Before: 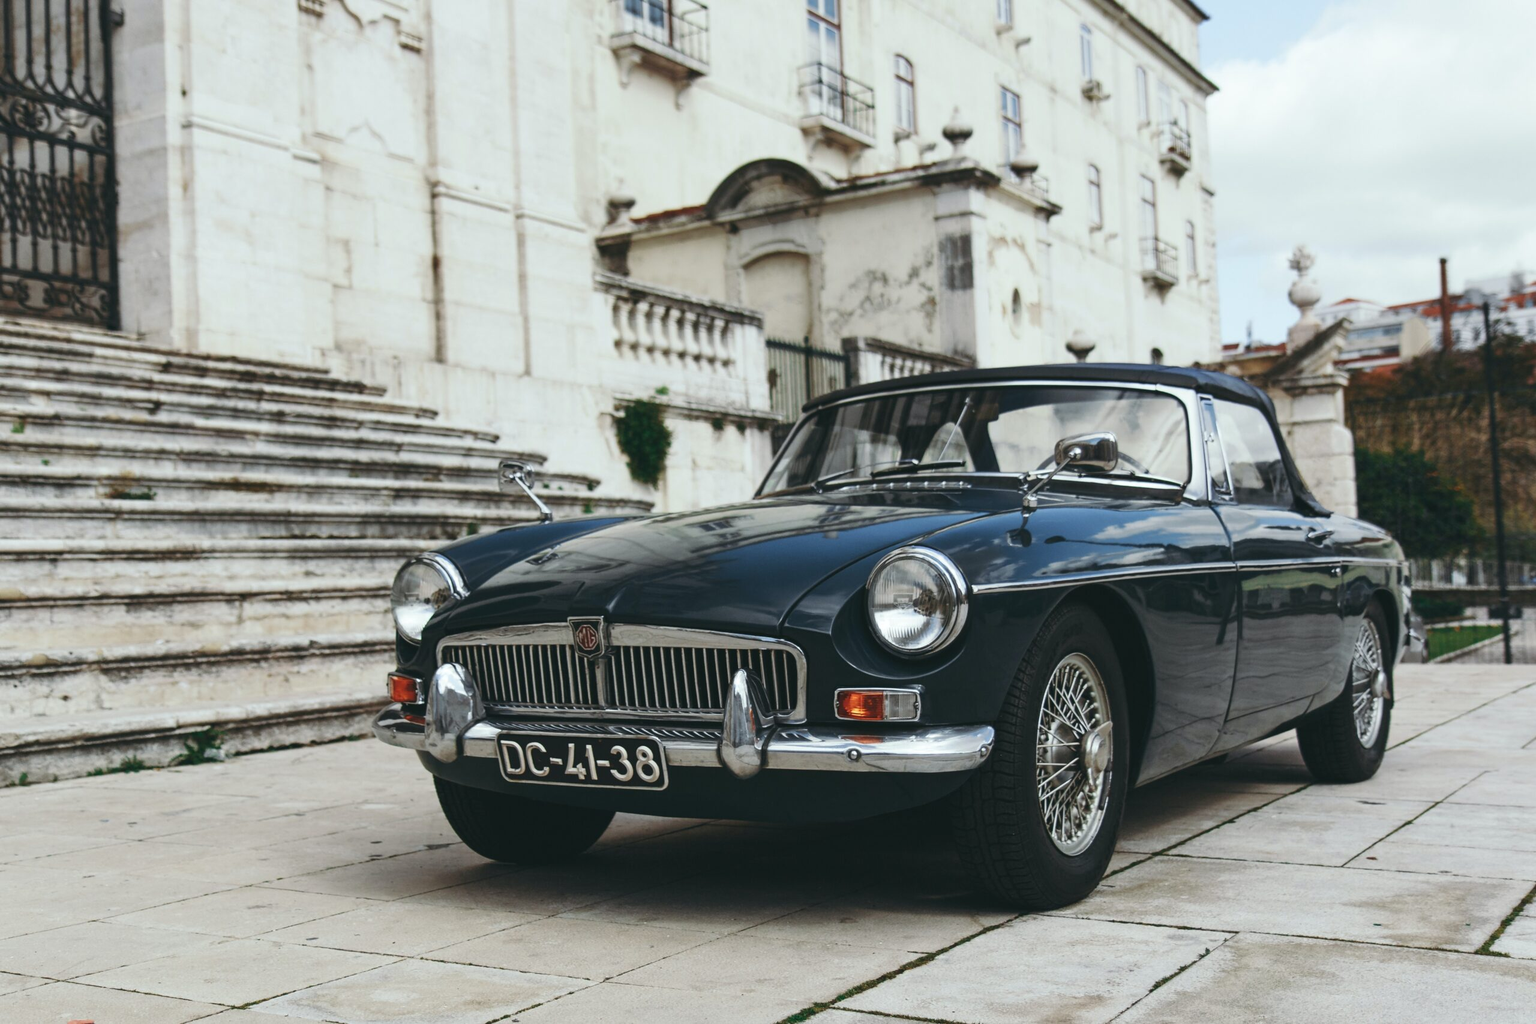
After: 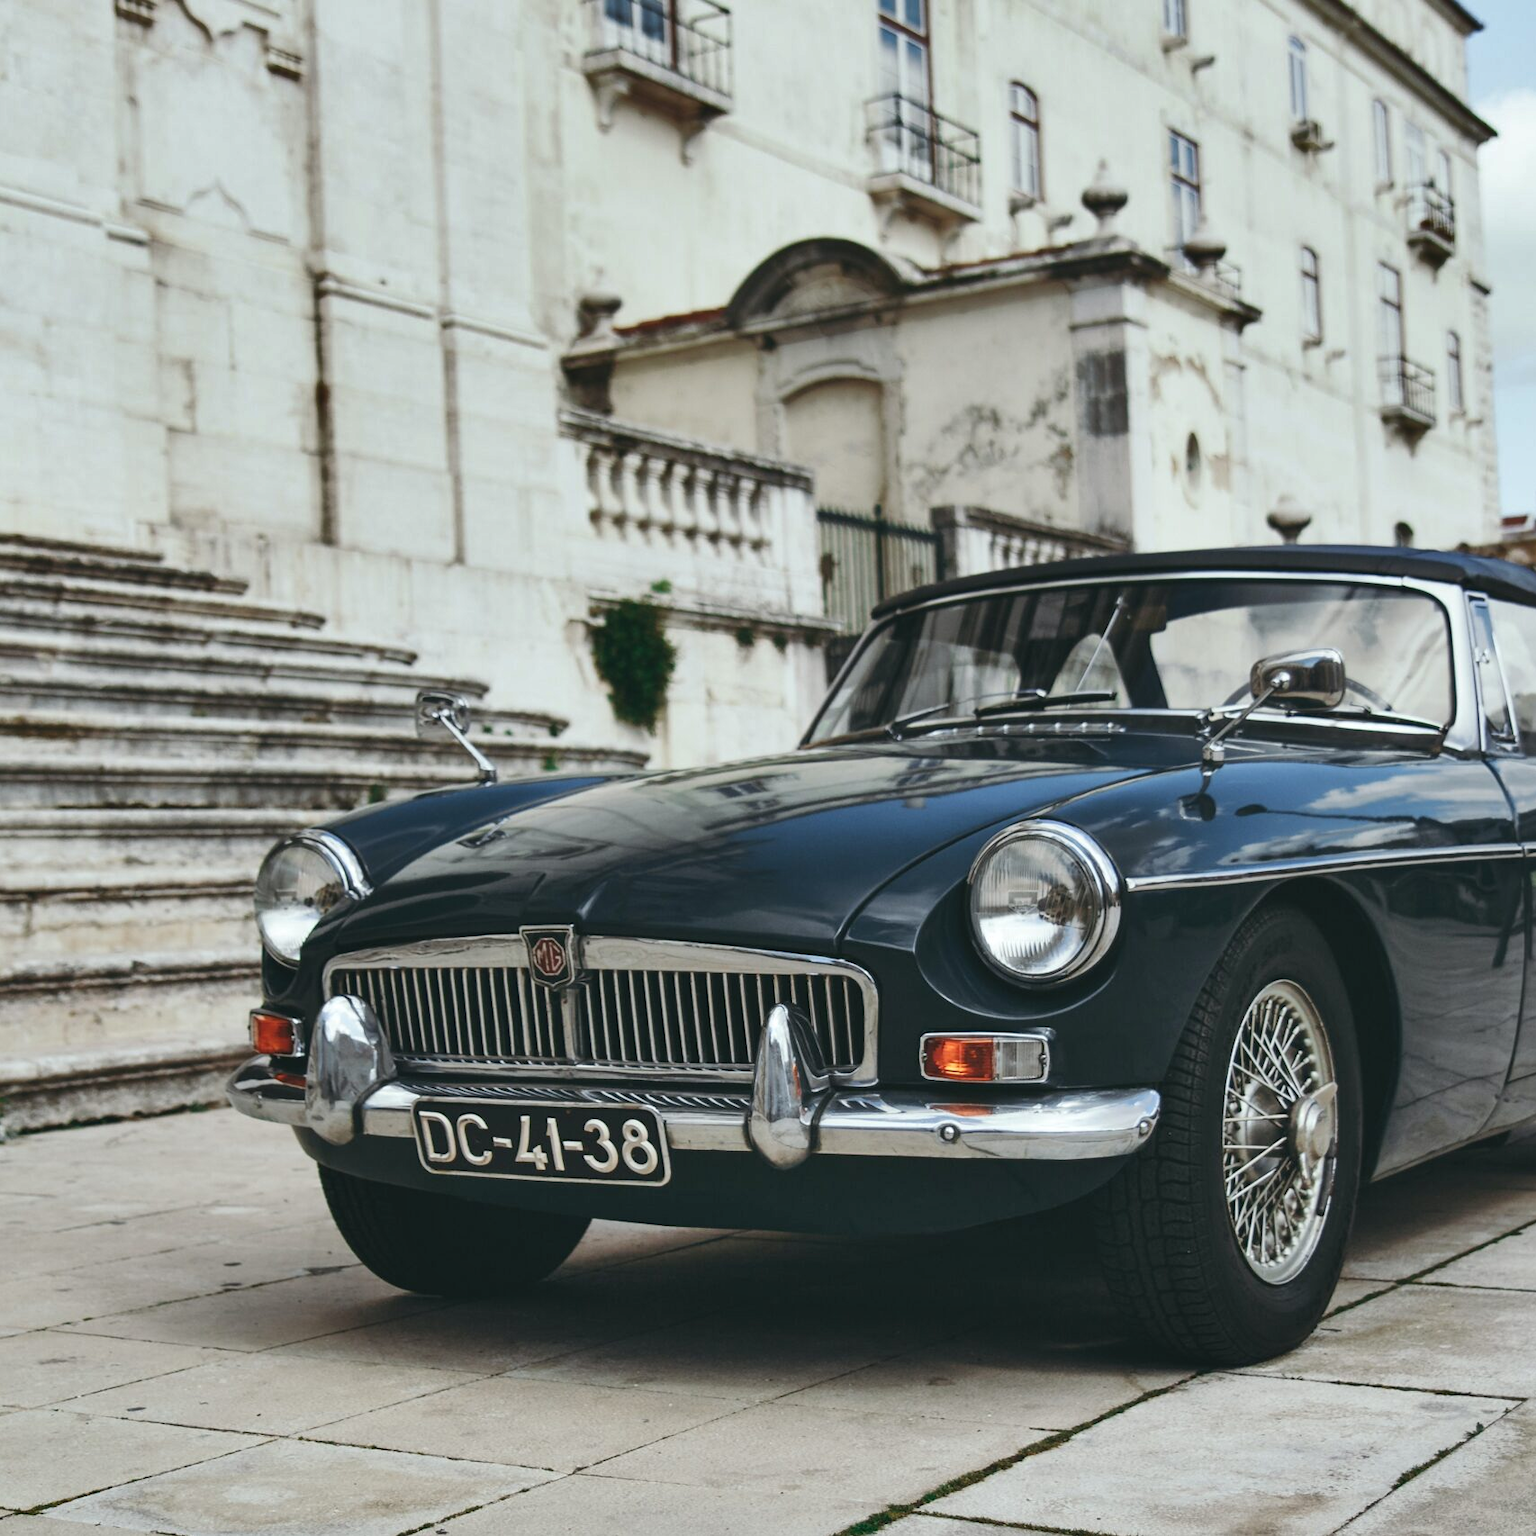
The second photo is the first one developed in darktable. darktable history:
shadows and highlights: soften with gaussian
crop and rotate: left 14.436%, right 18.898%
